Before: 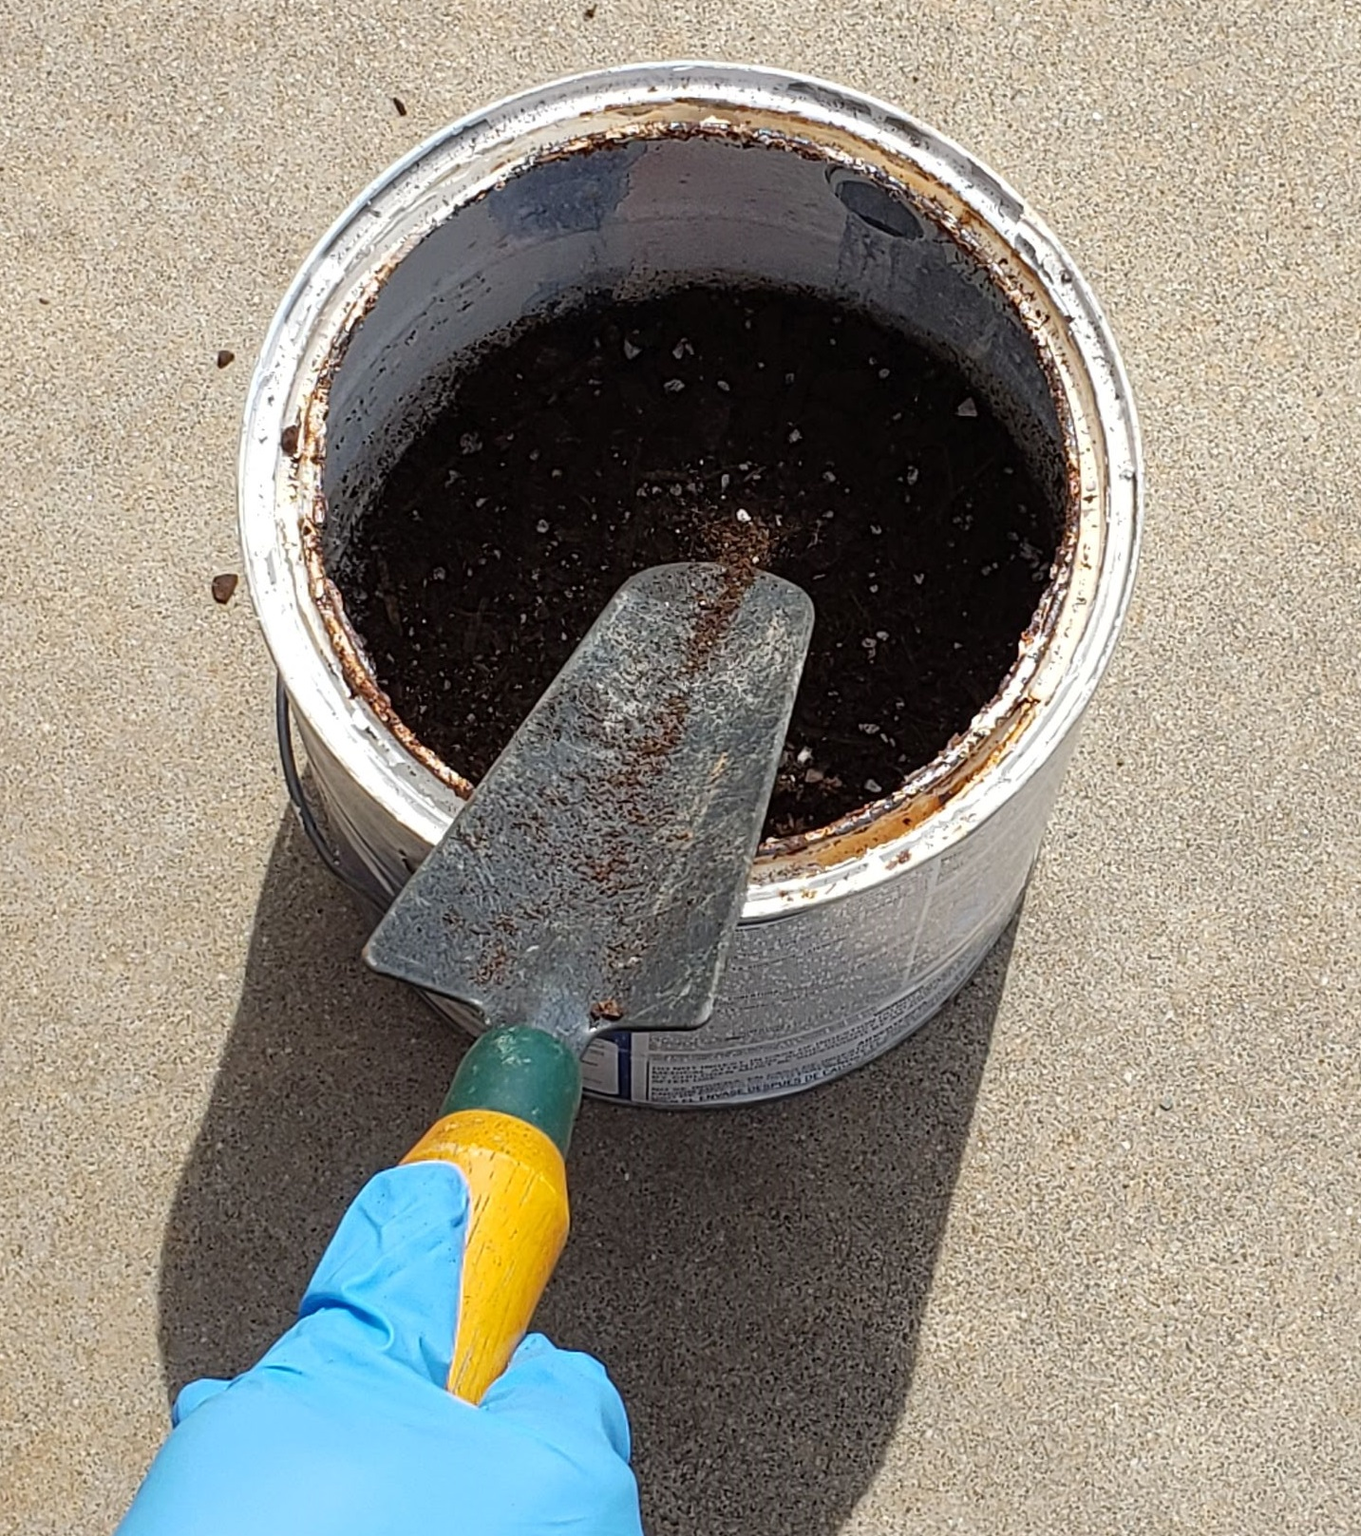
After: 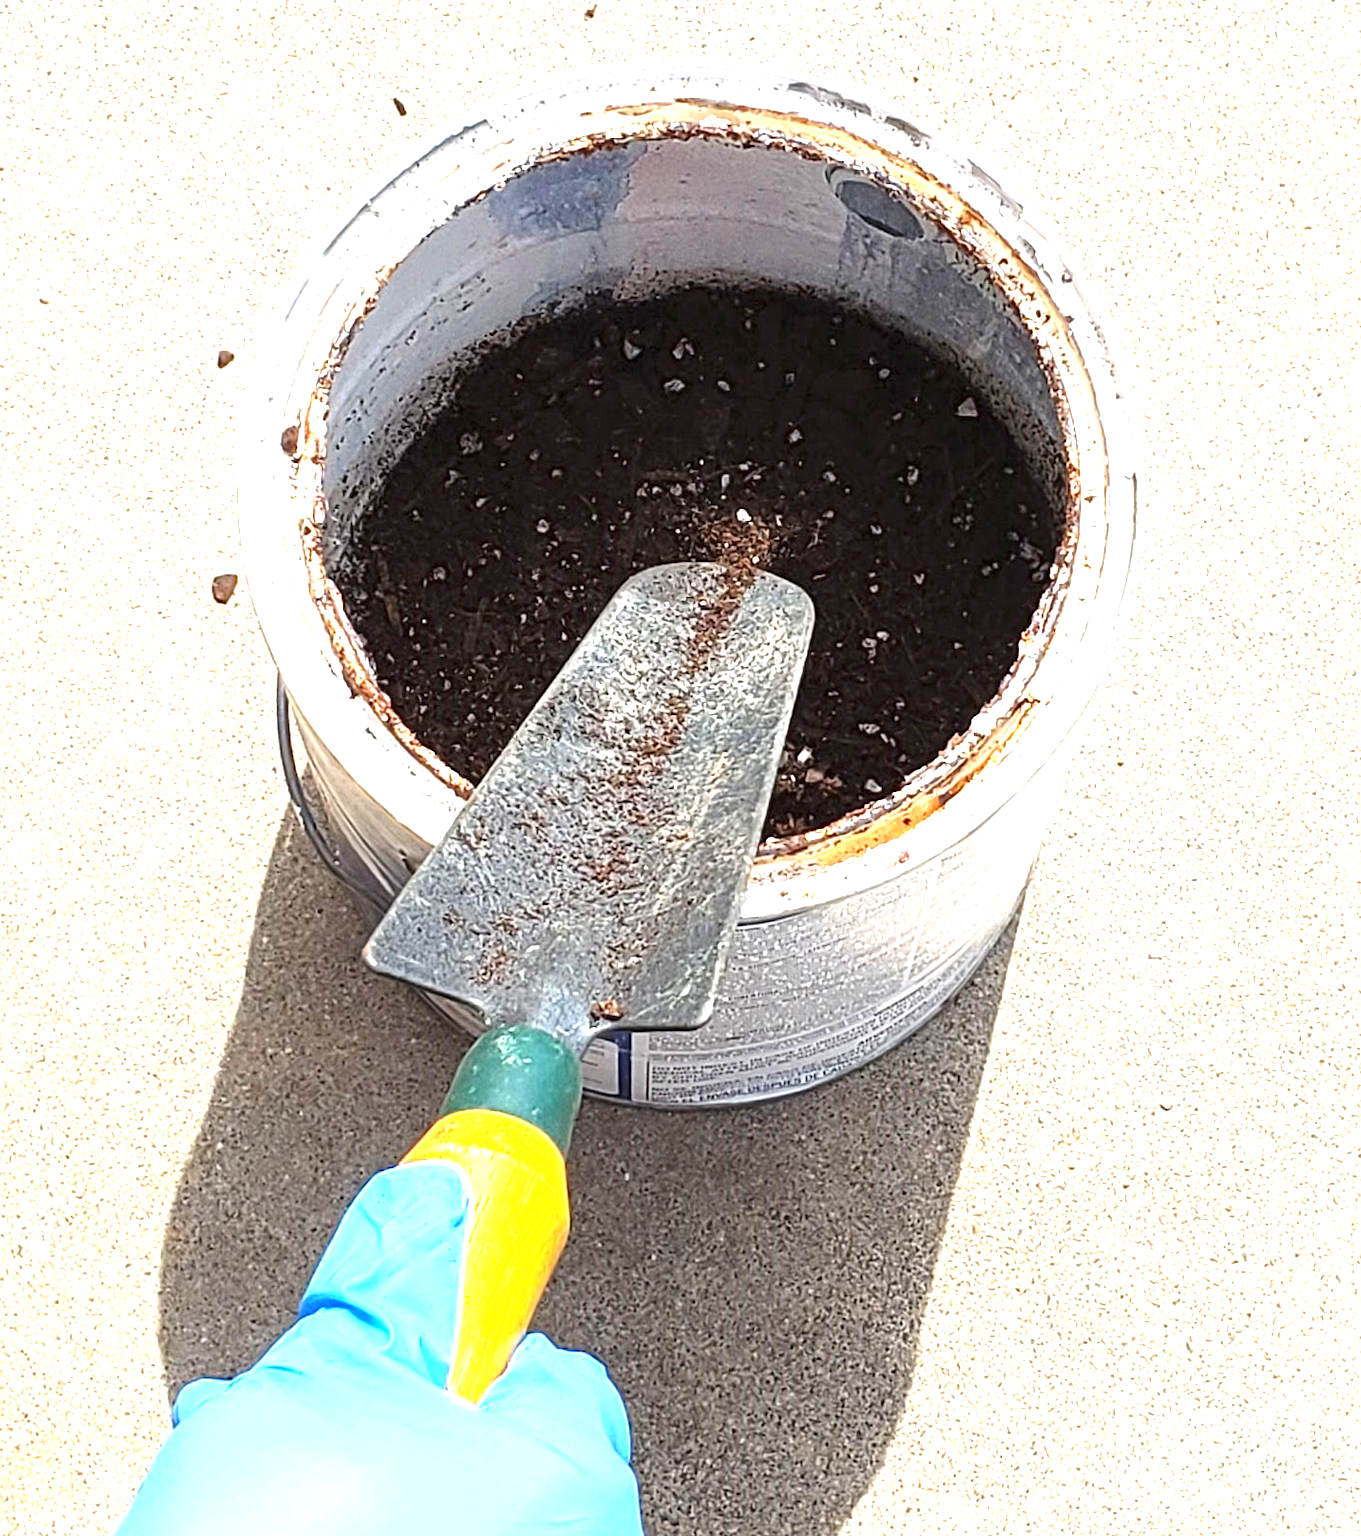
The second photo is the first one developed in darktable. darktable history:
exposure: black level correction 0, exposure 1.705 EV, compensate highlight preservation false
